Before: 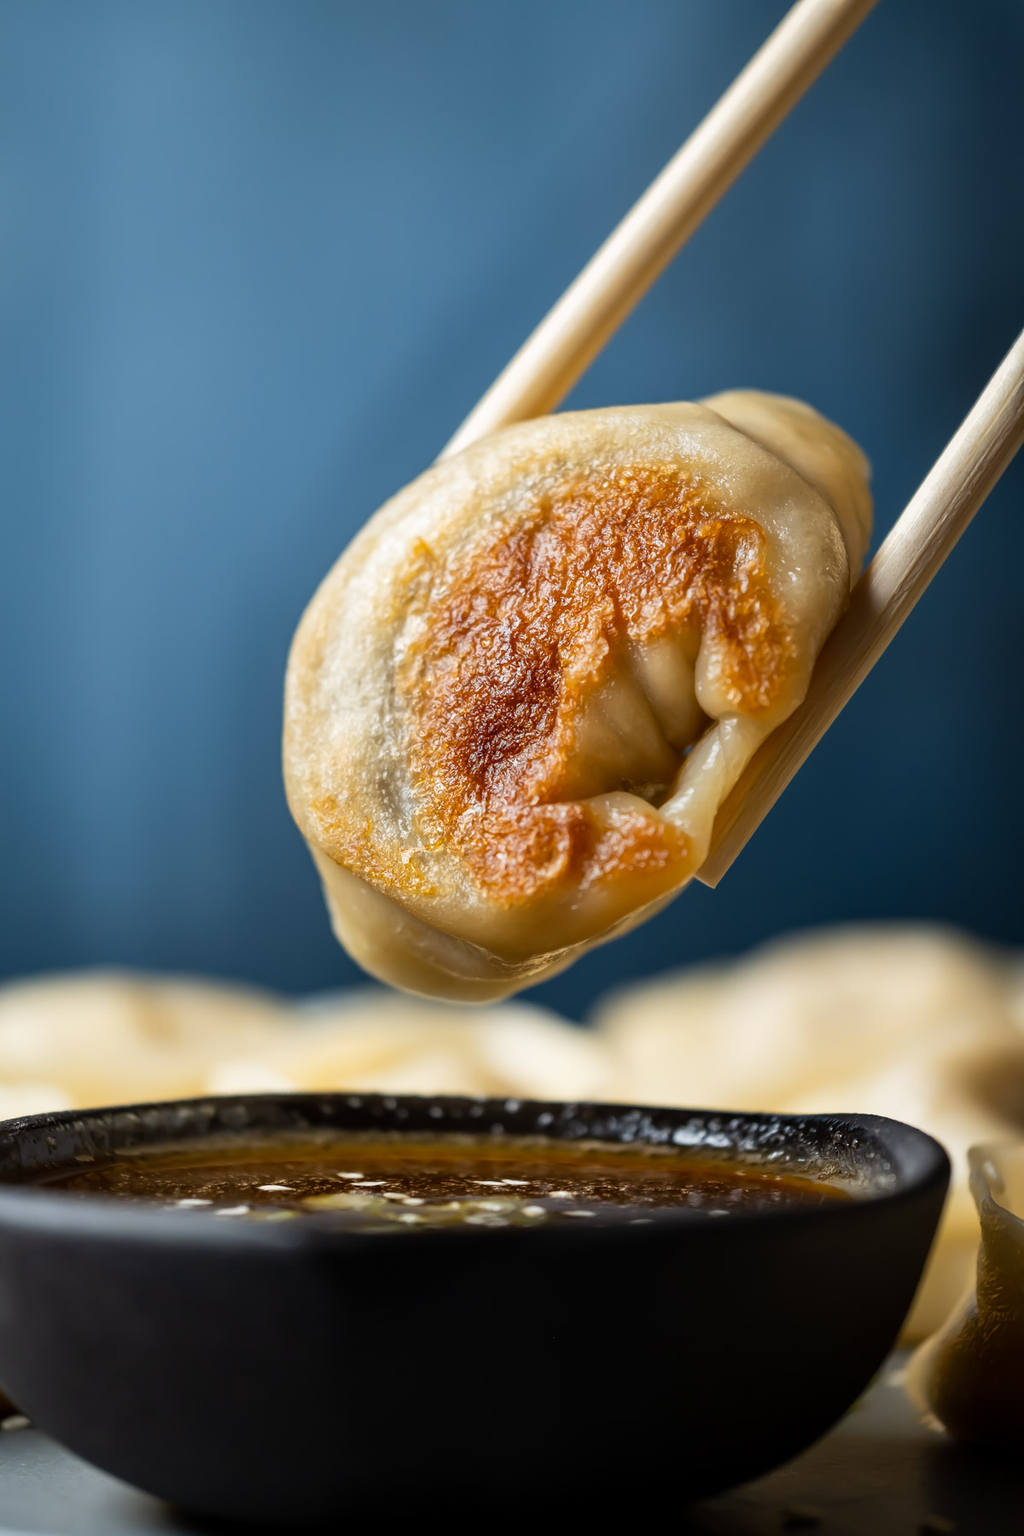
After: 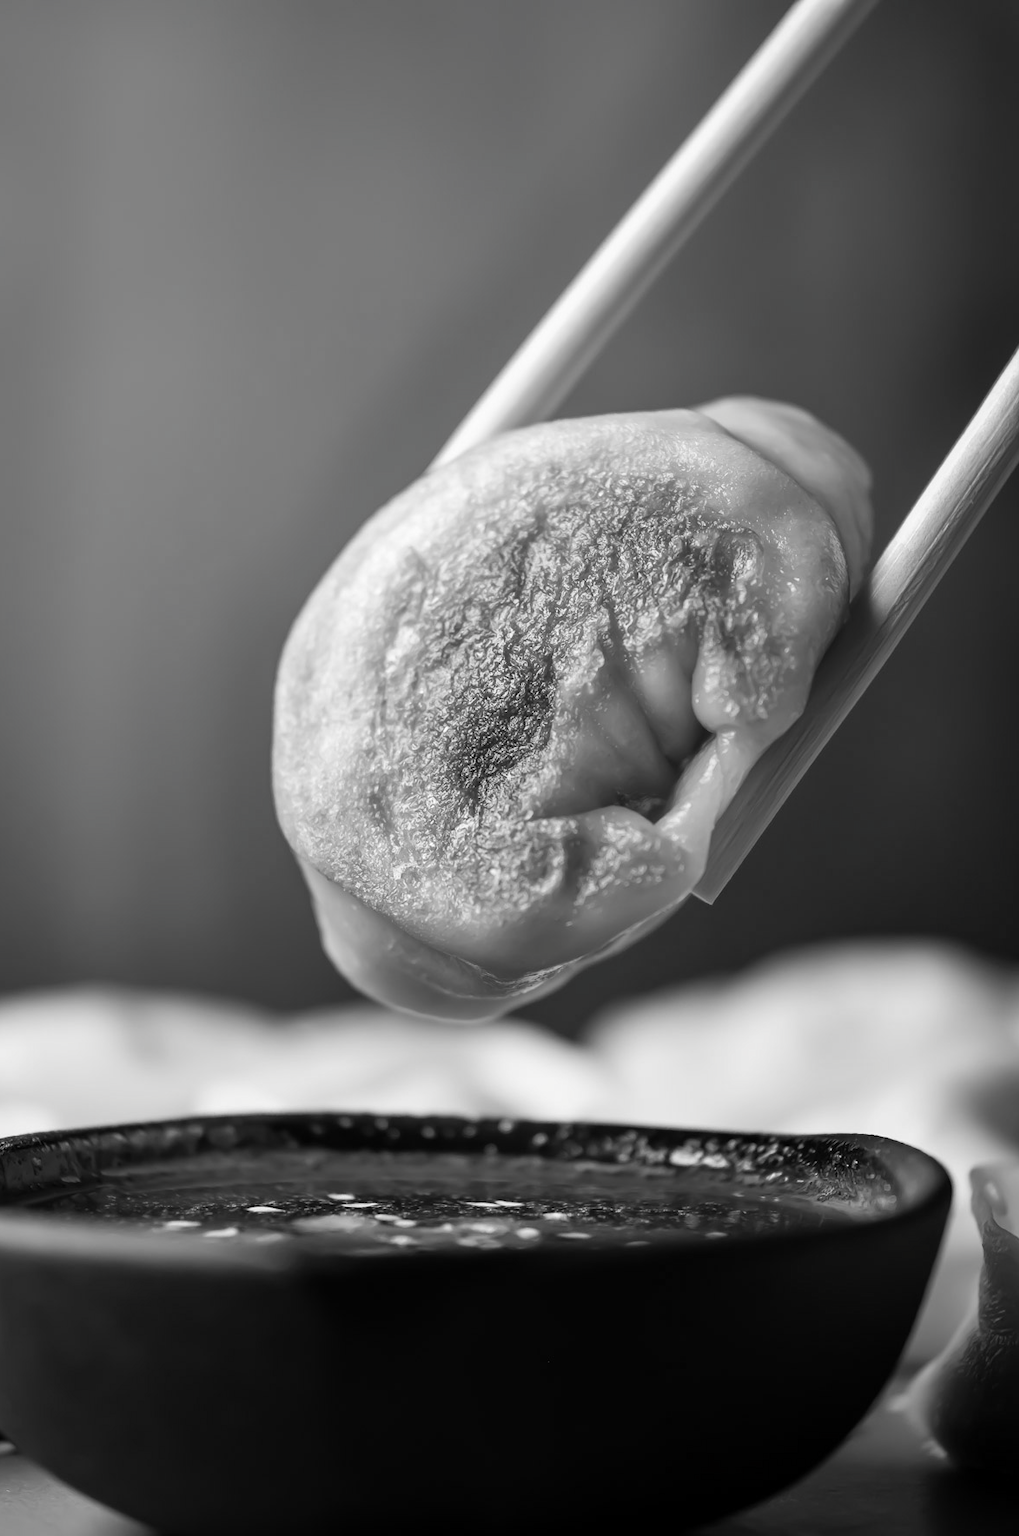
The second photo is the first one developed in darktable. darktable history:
contrast brightness saturation: saturation -0.997
crop and rotate: left 1.506%, right 0.615%, bottom 1.748%
